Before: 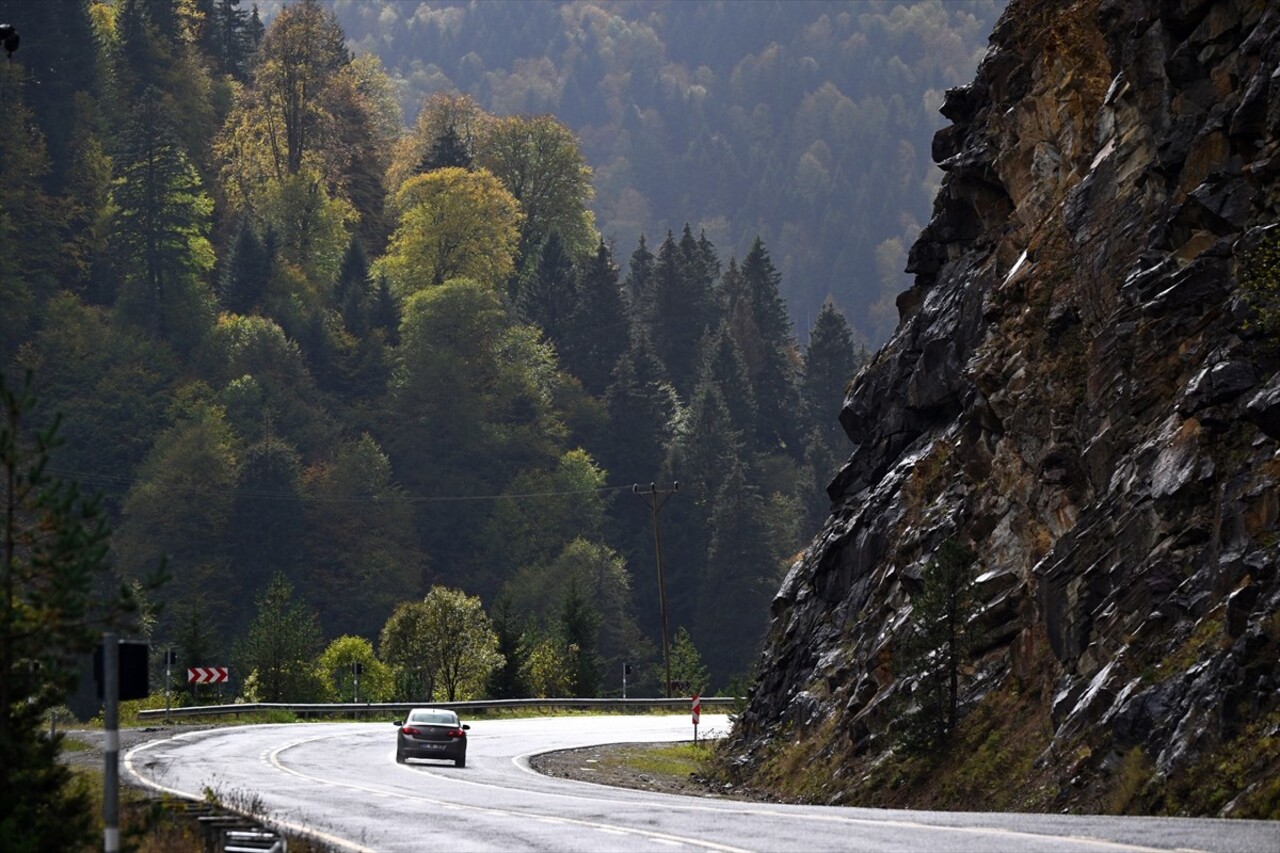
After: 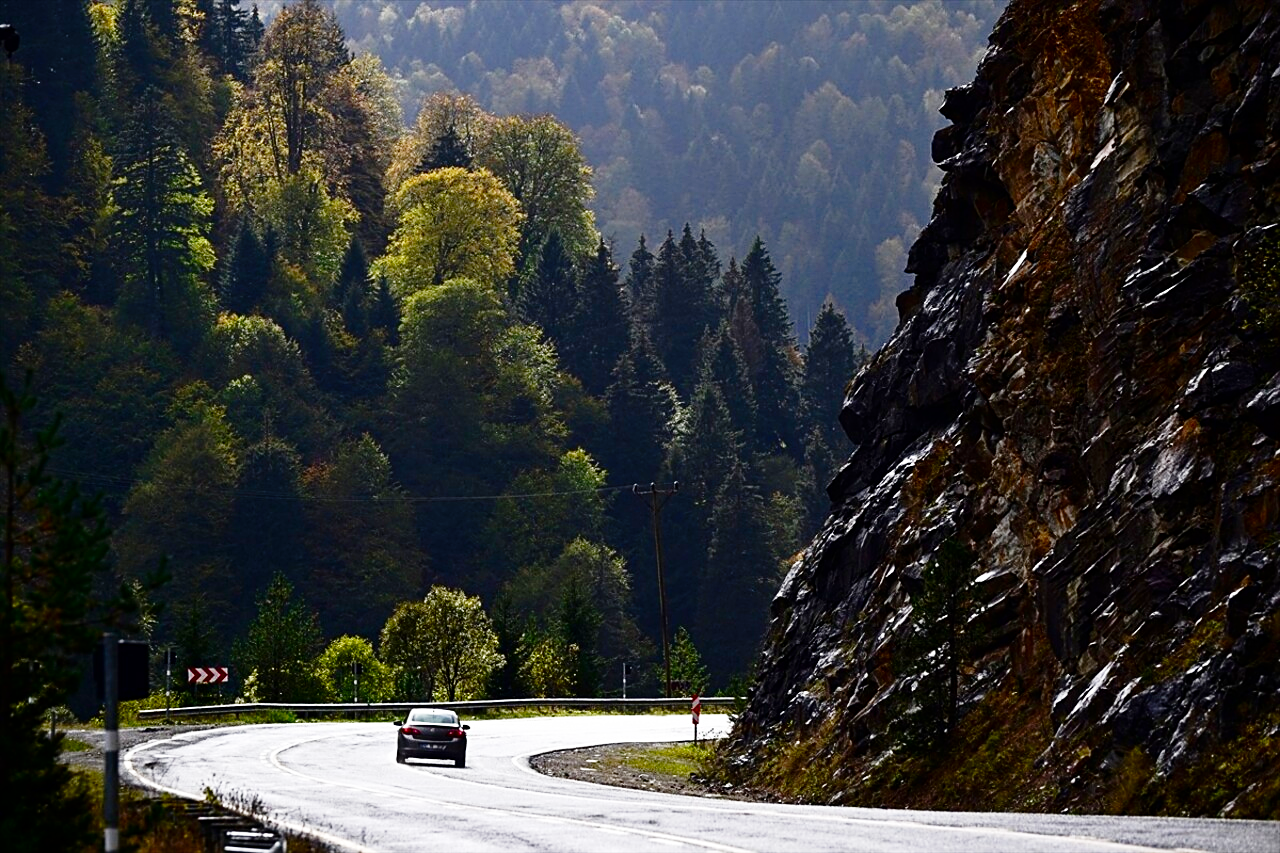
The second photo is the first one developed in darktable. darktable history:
contrast brightness saturation: brightness -0.25, saturation 0.2
base curve: curves: ch0 [(0, 0) (0.028, 0.03) (0.121, 0.232) (0.46, 0.748) (0.859, 0.968) (1, 1)], preserve colors none
sharpen: on, module defaults
